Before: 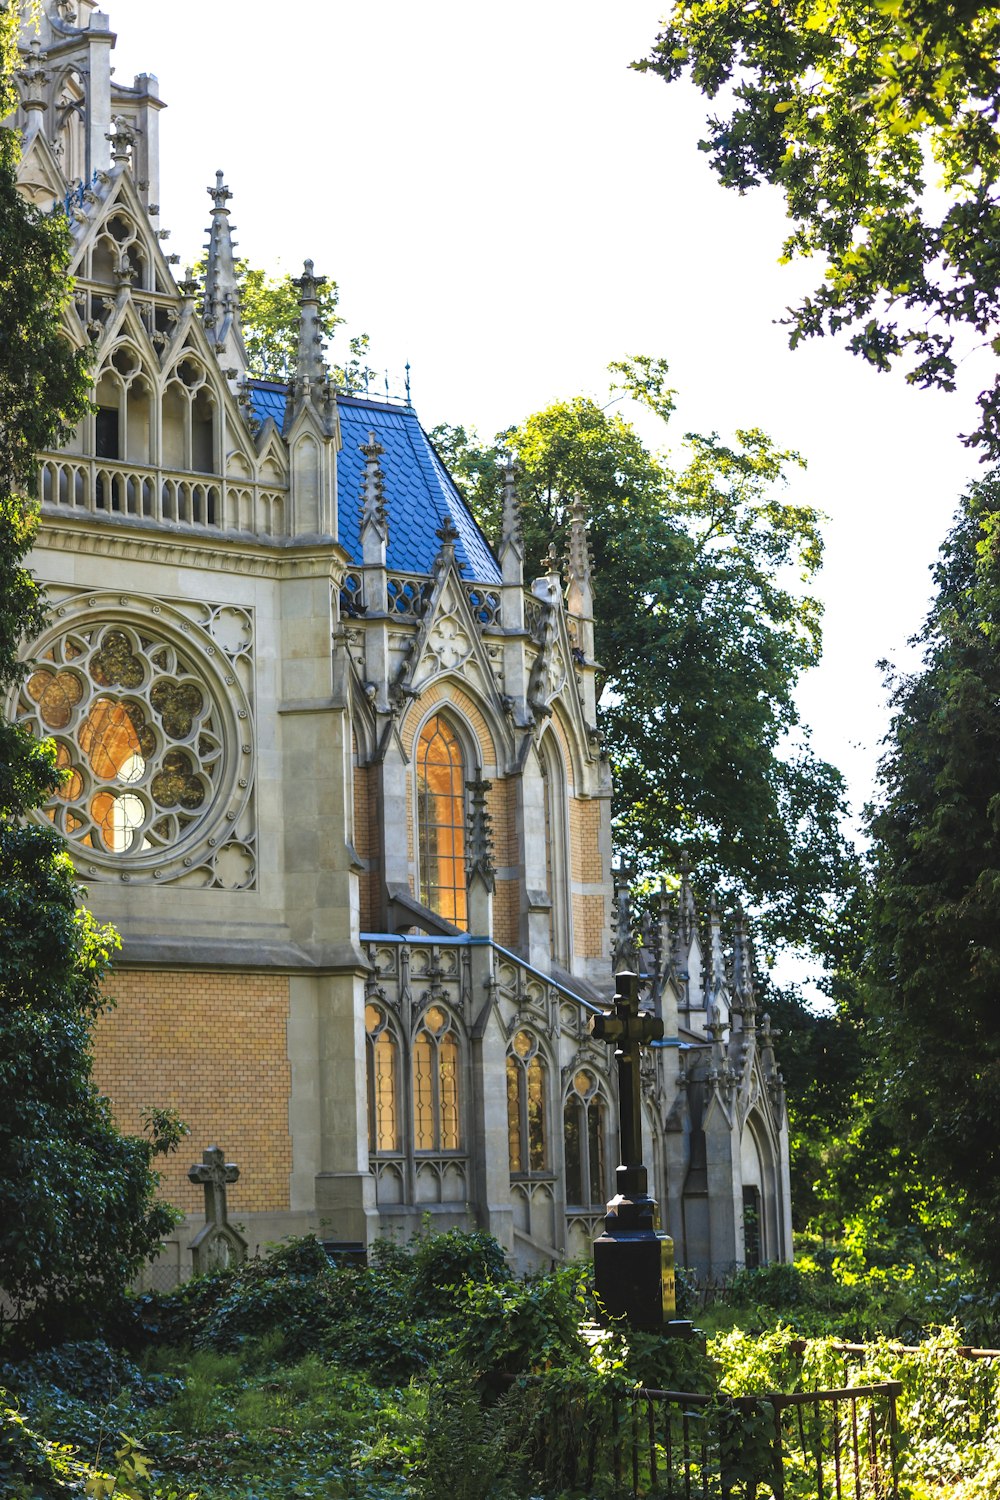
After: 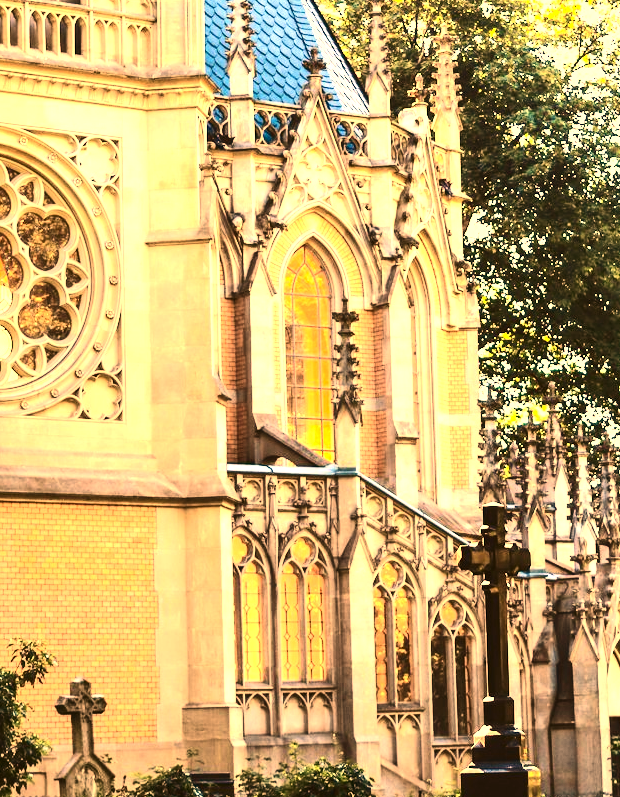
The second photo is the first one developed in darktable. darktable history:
tone equalizer: -8 EV -0.75 EV, -7 EV -0.7 EV, -6 EV -0.6 EV, -5 EV -0.4 EV, -3 EV 0.4 EV, -2 EV 0.6 EV, -1 EV 0.7 EV, +0 EV 0.75 EV, edges refinement/feathering 500, mask exposure compensation -1.57 EV, preserve details no
white balance: red 1.467, blue 0.684
contrast brightness saturation: contrast 0.22
exposure: exposure 1 EV, compensate highlight preservation false
crop: left 13.312%, top 31.28%, right 24.627%, bottom 15.582%
